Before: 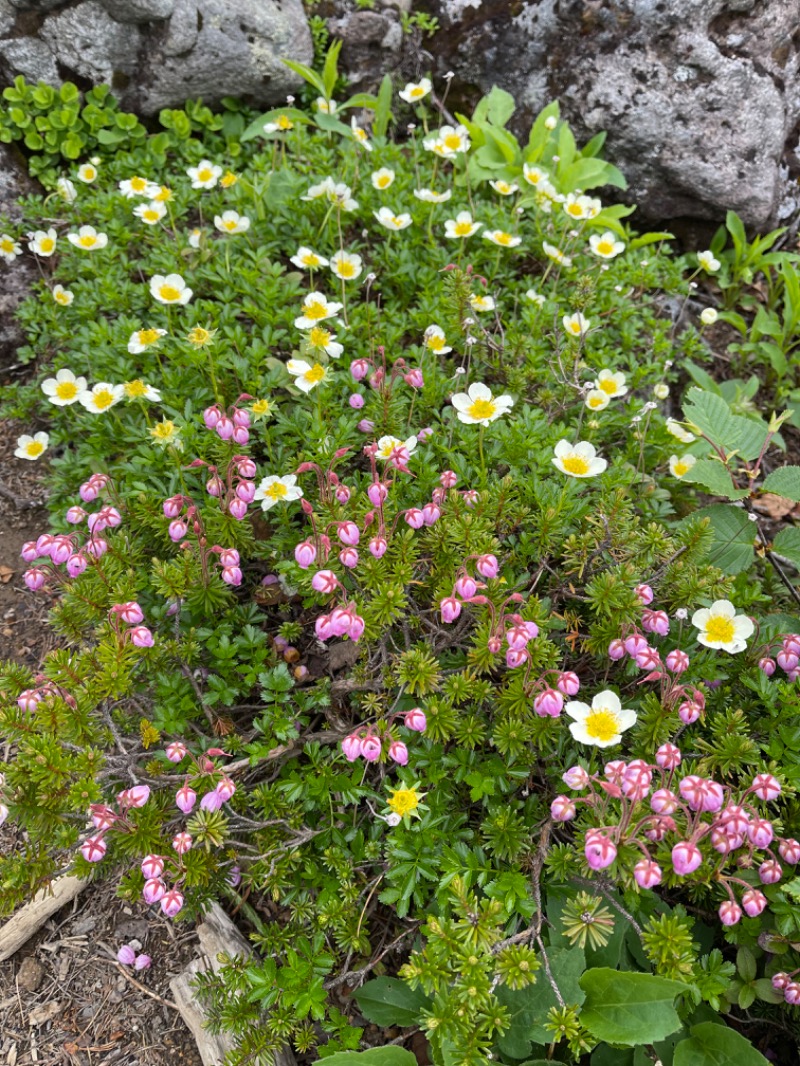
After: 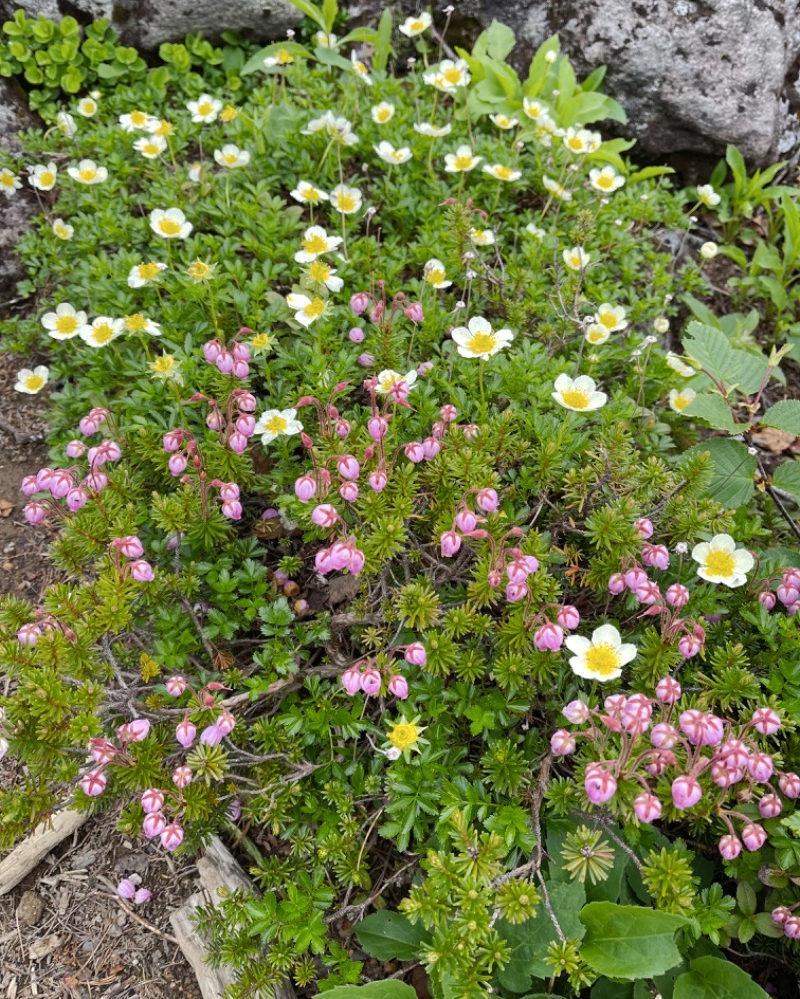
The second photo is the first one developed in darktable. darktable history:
crop and rotate: top 6.222%
color balance rgb: perceptual saturation grading › global saturation 0.119%, contrast 3.945%
base curve: curves: ch0 [(0, 0) (0.235, 0.266) (0.503, 0.496) (0.786, 0.72) (1, 1)], preserve colors none
